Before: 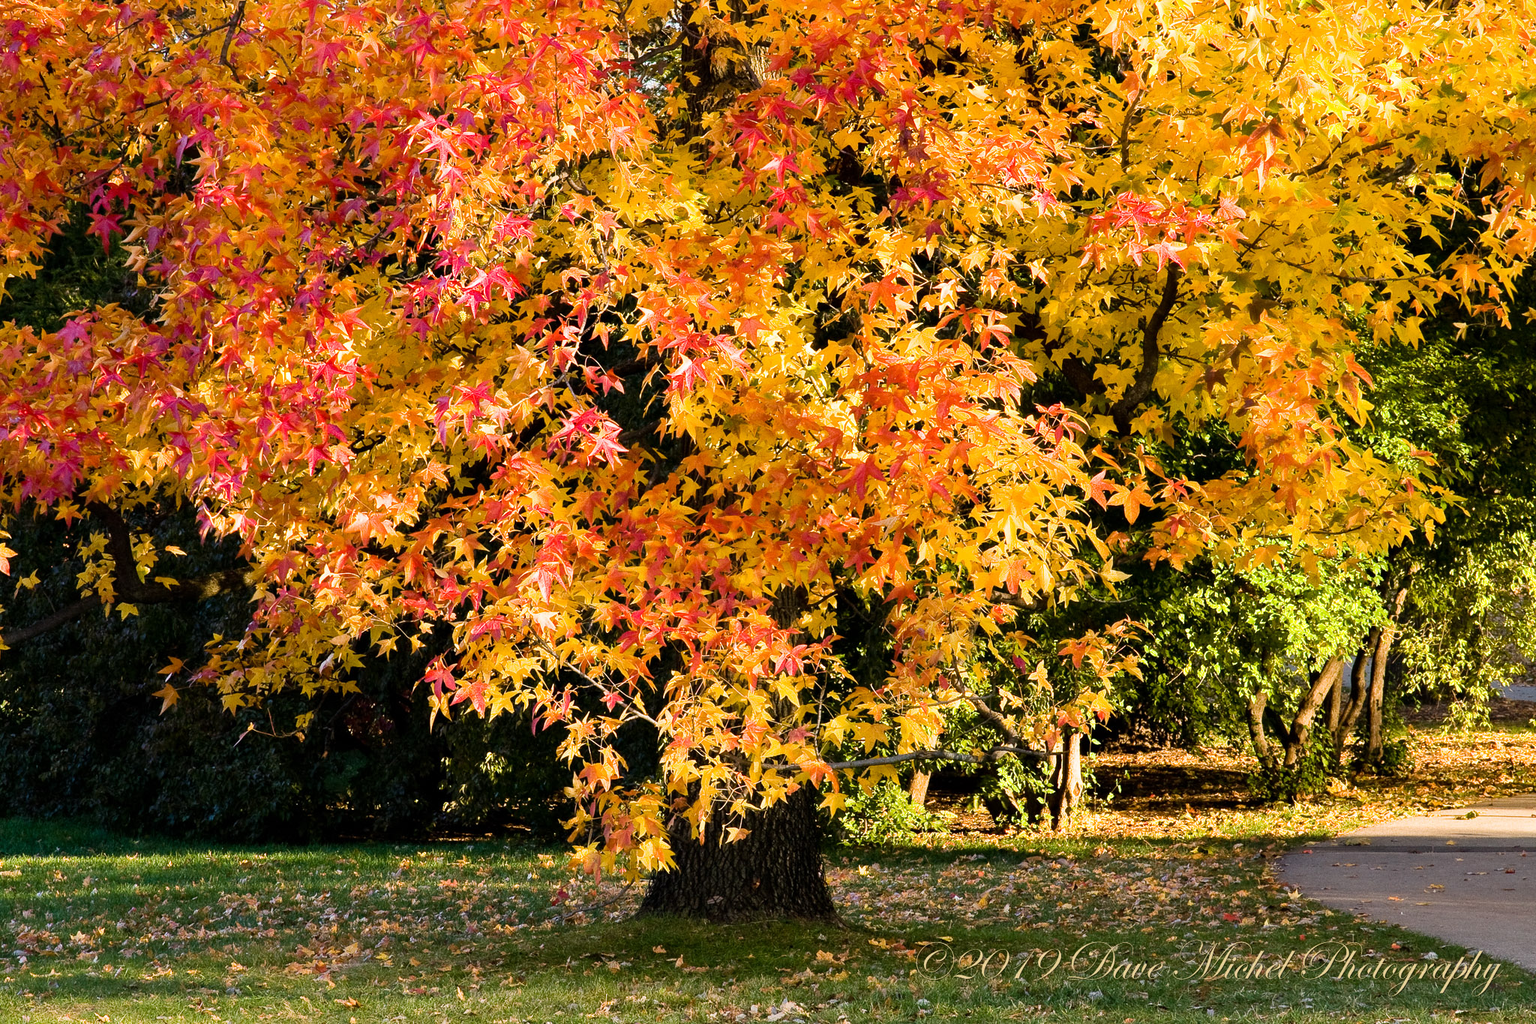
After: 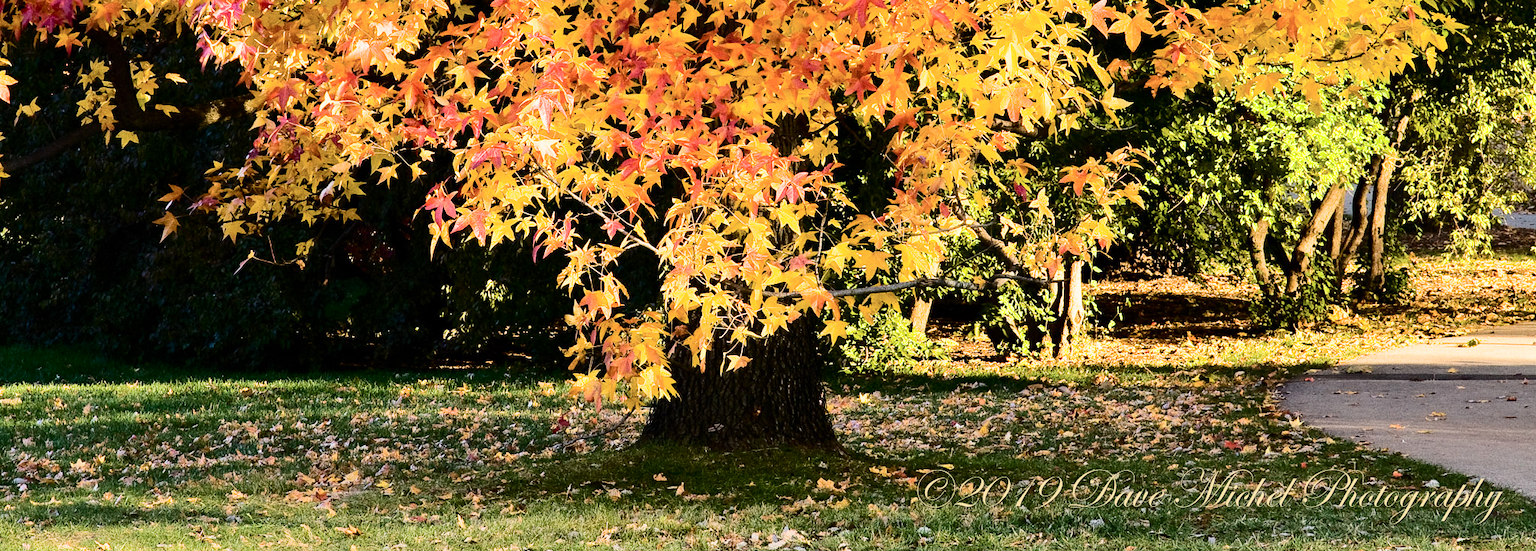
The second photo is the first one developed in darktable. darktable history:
crop and rotate: top 46.176%, right 0.076%
tone curve: curves: ch0 [(0, 0) (0.003, 0.002) (0.011, 0.008) (0.025, 0.017) (0.044, 0.027) (0.069, 0.037) (0.1, 0.052) (0.136, 0.074) (0.177, 0.11) (0.224, 0.155) (0.277, 0.237) (0.335, 0.34) (0.399, 0.467) (0.468, 0.584) (0.543, 0.683) (0.623, 0.762) (0.709, 0.827) (0.801, 0.888) (0.898, 0.947) (1, 1)], color space Lab, independent channels, preserve colors none
